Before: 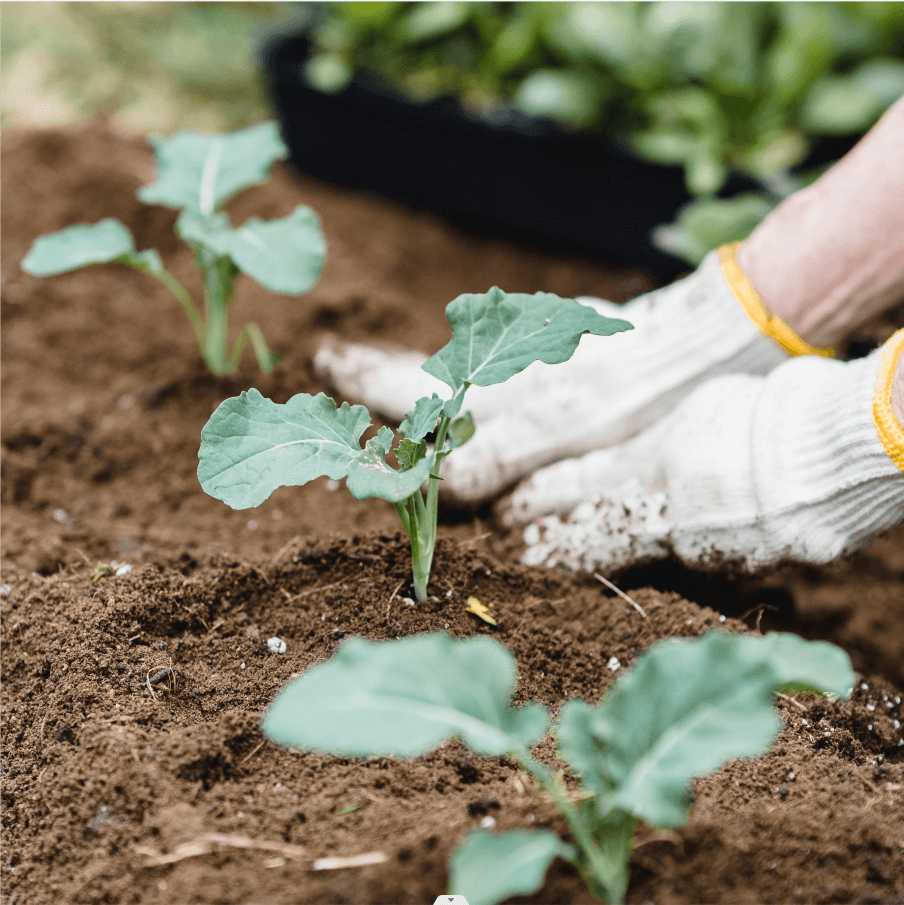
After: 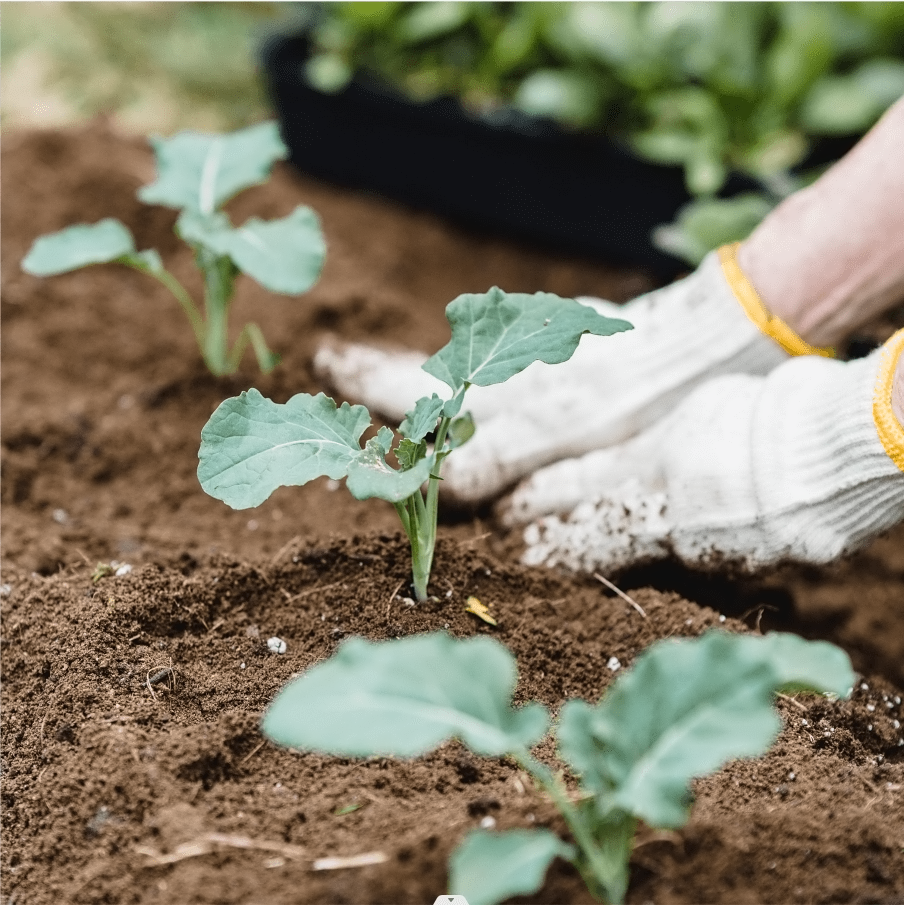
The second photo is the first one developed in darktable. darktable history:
contrast equalizer: y [[0.5 ×4, 0.525, 0.667], [0.5 ×6], [0.5 ×6], [0 ×4, 0.042, 0], [0, 0, 0.004, 0.1, 0.191, 0.131]]
